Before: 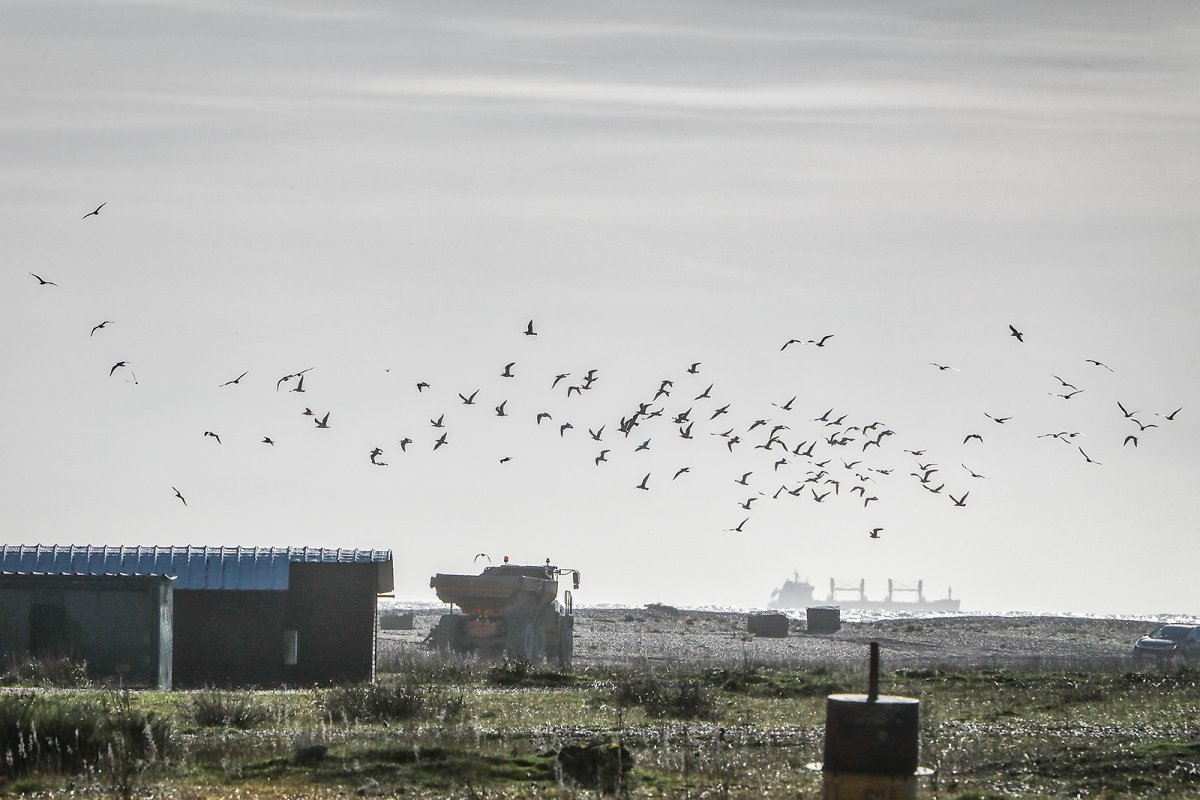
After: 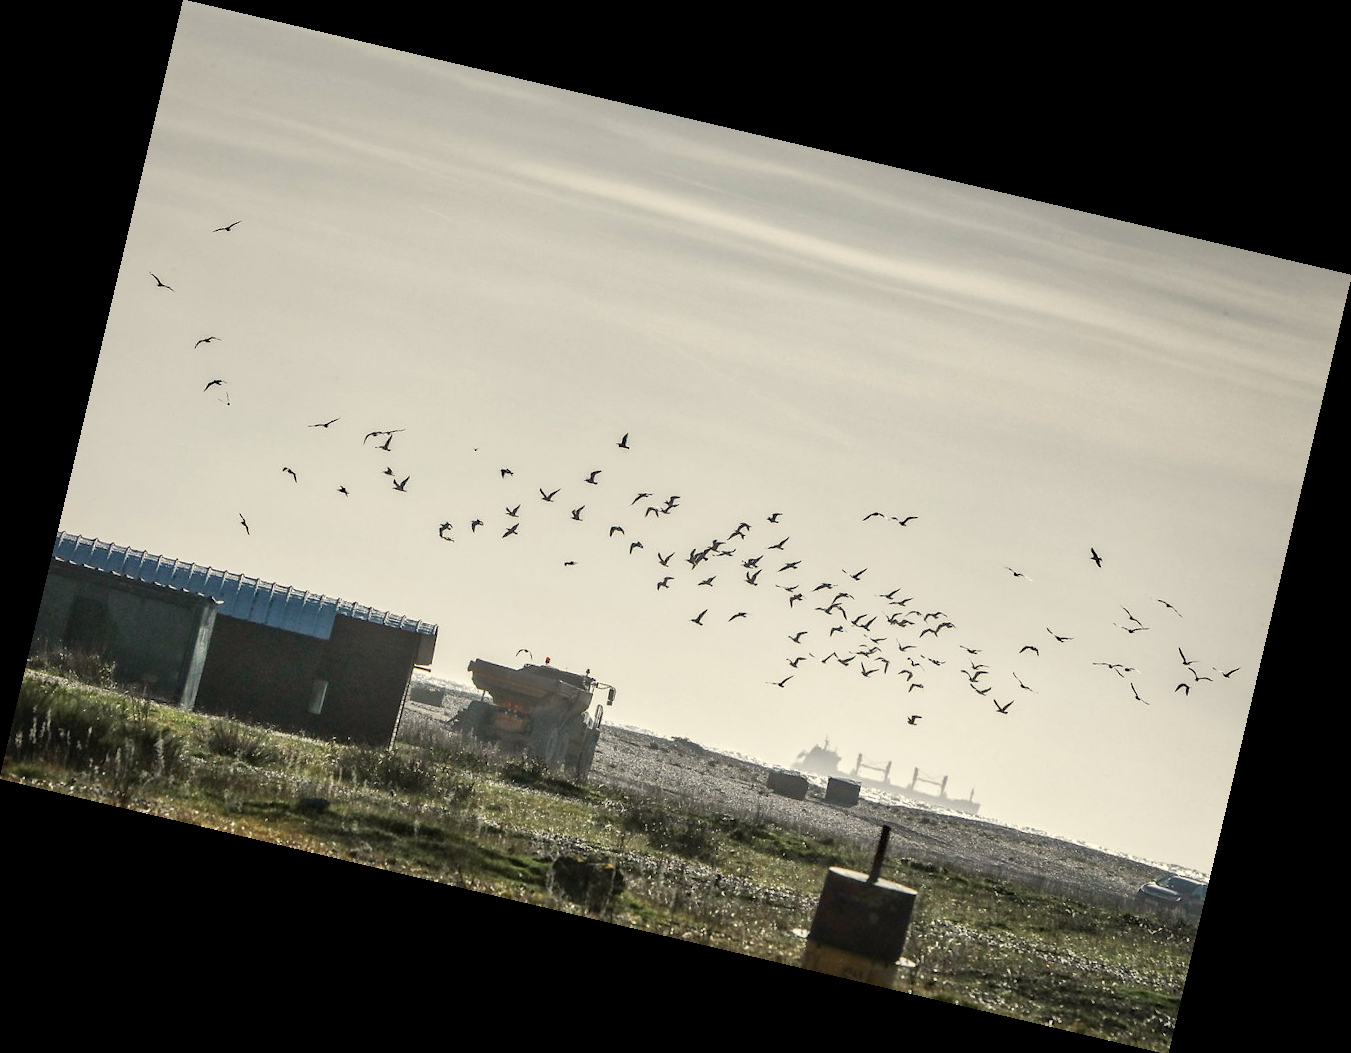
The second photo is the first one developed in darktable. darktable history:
rotate and perspective: rotation 13.27°, automatic cropping off
haze removal: compatibility mode true, adaptive false
white balance: red 1.029, blue 0.92
